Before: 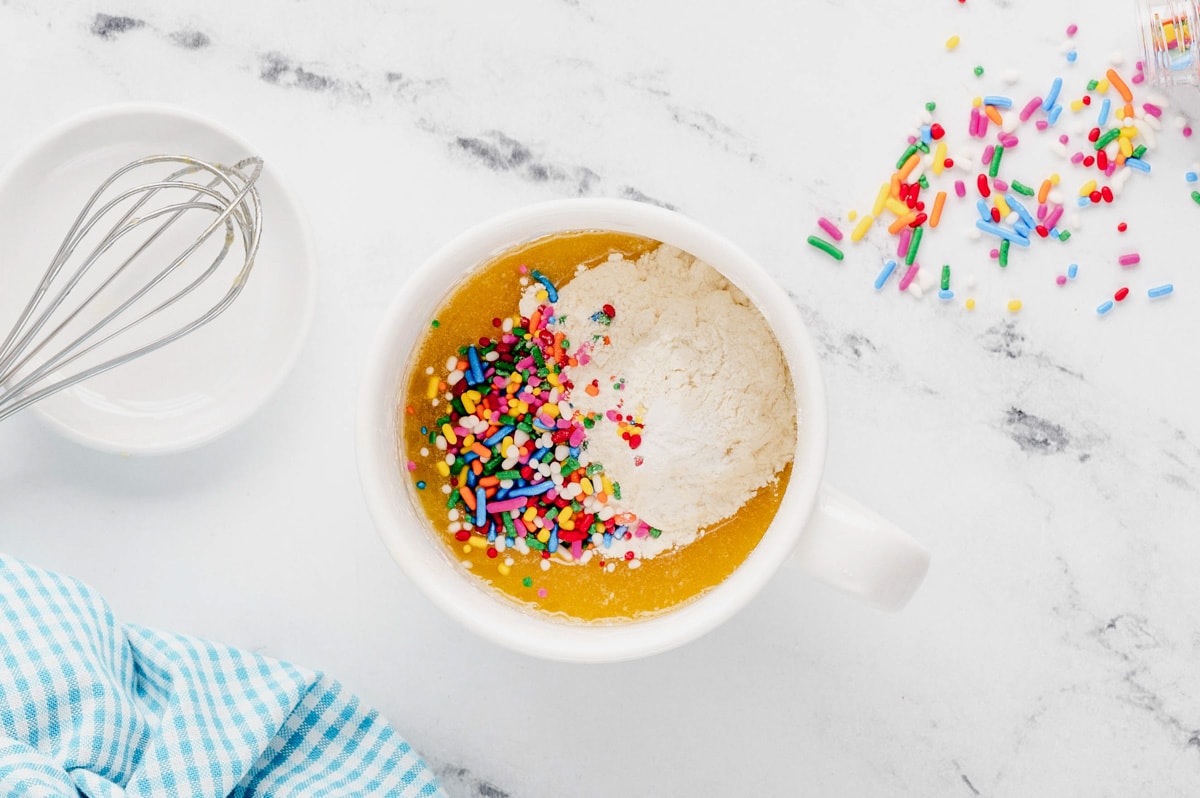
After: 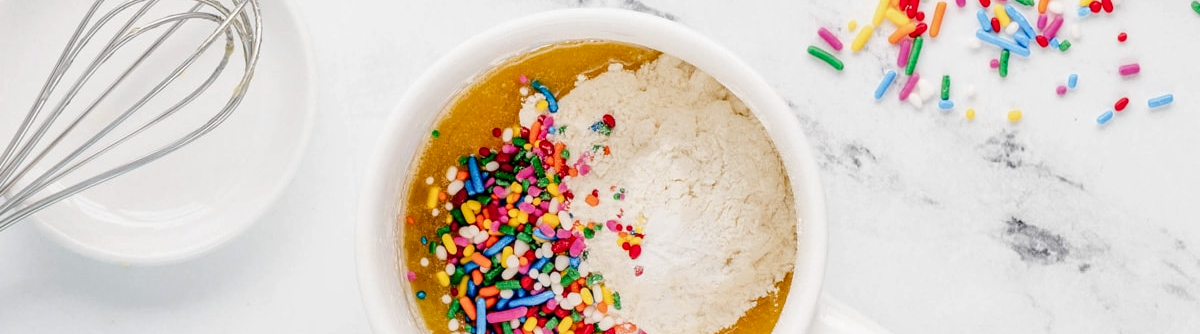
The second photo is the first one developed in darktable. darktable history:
local contrast: on, module defaults
crop and rotate: top 23.84%, bottom 34.294%
